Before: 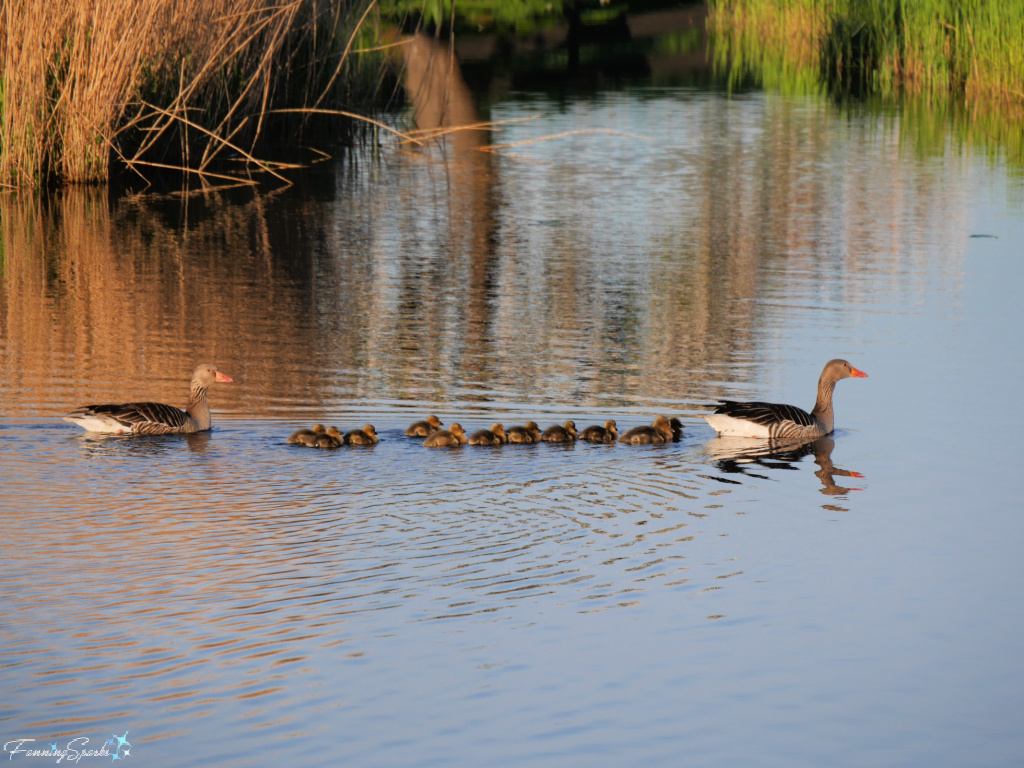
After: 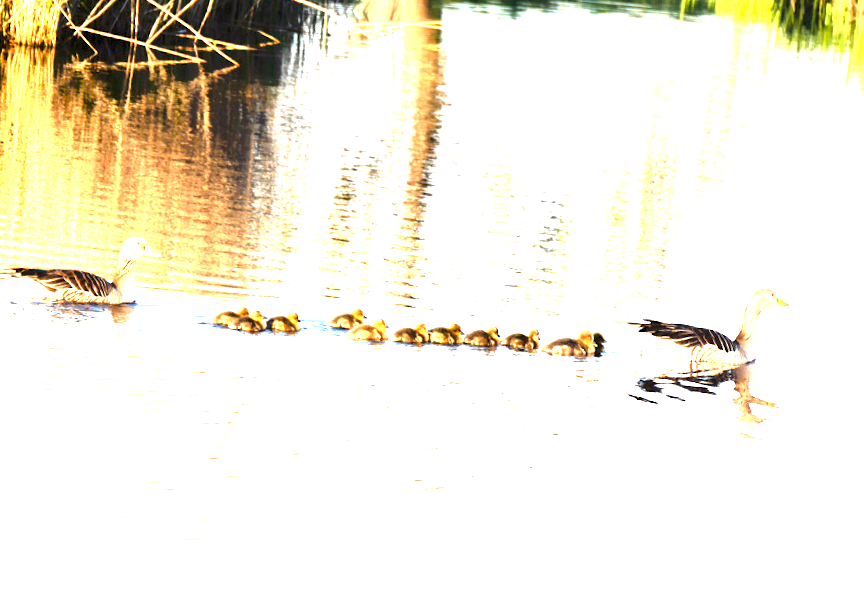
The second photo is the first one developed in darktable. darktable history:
white balance: red 0.974, blue 1.044
local contrast: mode bilateral grid, contrast 20, coarseness 50, detail 120%, midtone range 0.2
crop: left 9.712%, top 16.928%, right 10.845%, bottom 12.332%
color balance rgb: shadows lift › luminance -21.66%, shadows lift › chroma 6.57%, shadows lift › hue 270°, power › chroma 0.68%, power › hue 60°, highlights gain › luminance 6.08%, highlights gain › chroma 1.33%, highlights gain › hue 90°, global offset › luminance -0.87%, perceptual saturation grading › global saturation 26.86%, perceptual saturation grading › highlights -28.39%, perceptual saturation grading › mid-tones 15.22%, perceptual saturation grading › shadows 33.98%, perceptual brilliance grading › highlights 10%, perceptual brilliance grading › mid-tones 5%
exposure: exposure 3 EV, compensate highlight preservation false
rotate and perspective: rotation 5.12°, automatic cropping off
